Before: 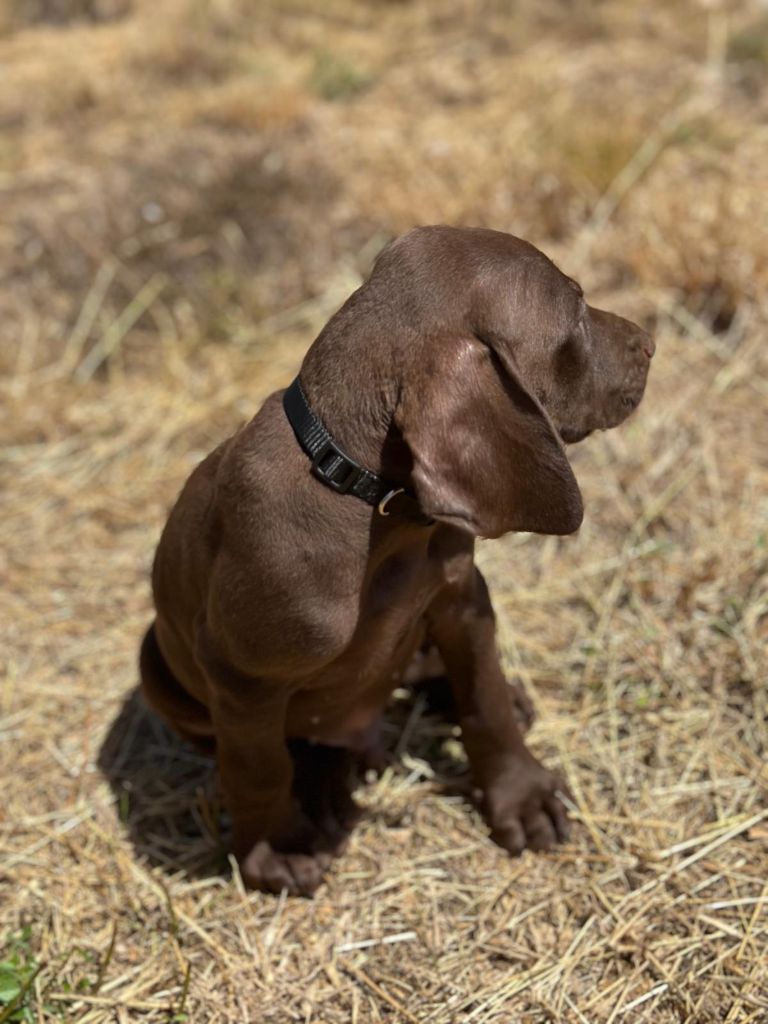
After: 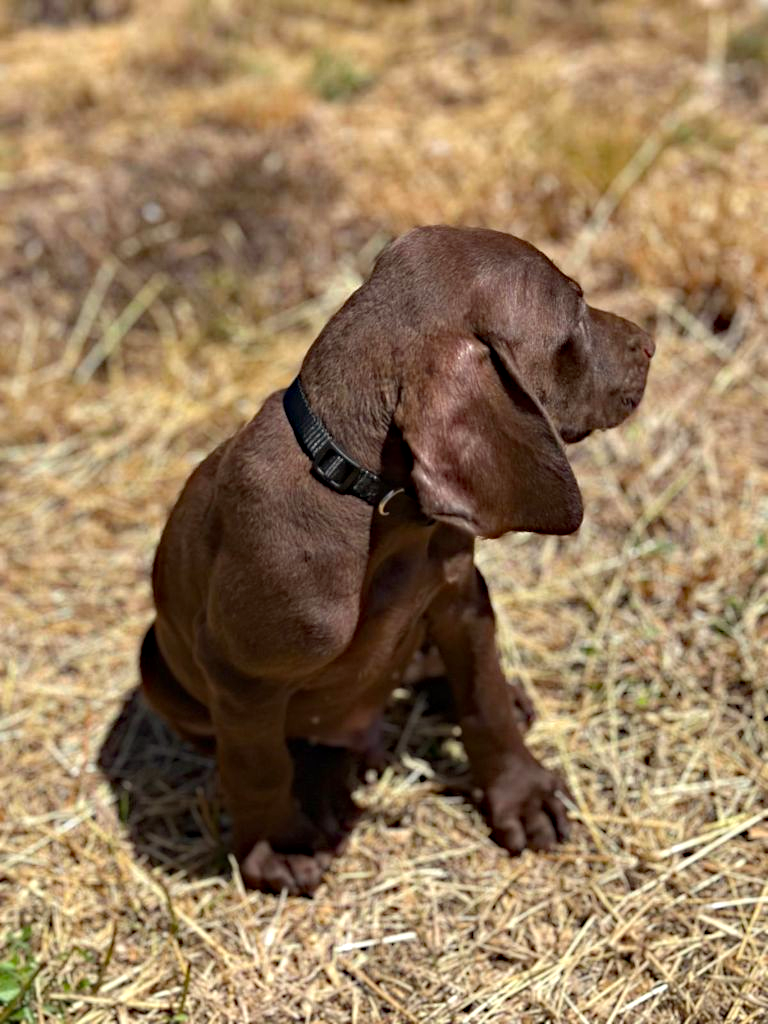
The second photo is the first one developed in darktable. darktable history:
exposure: exposure 0.367 EV, compensate highlight preservation false
haze removal: strength 0.42, compatibility mode true, adaptive false
